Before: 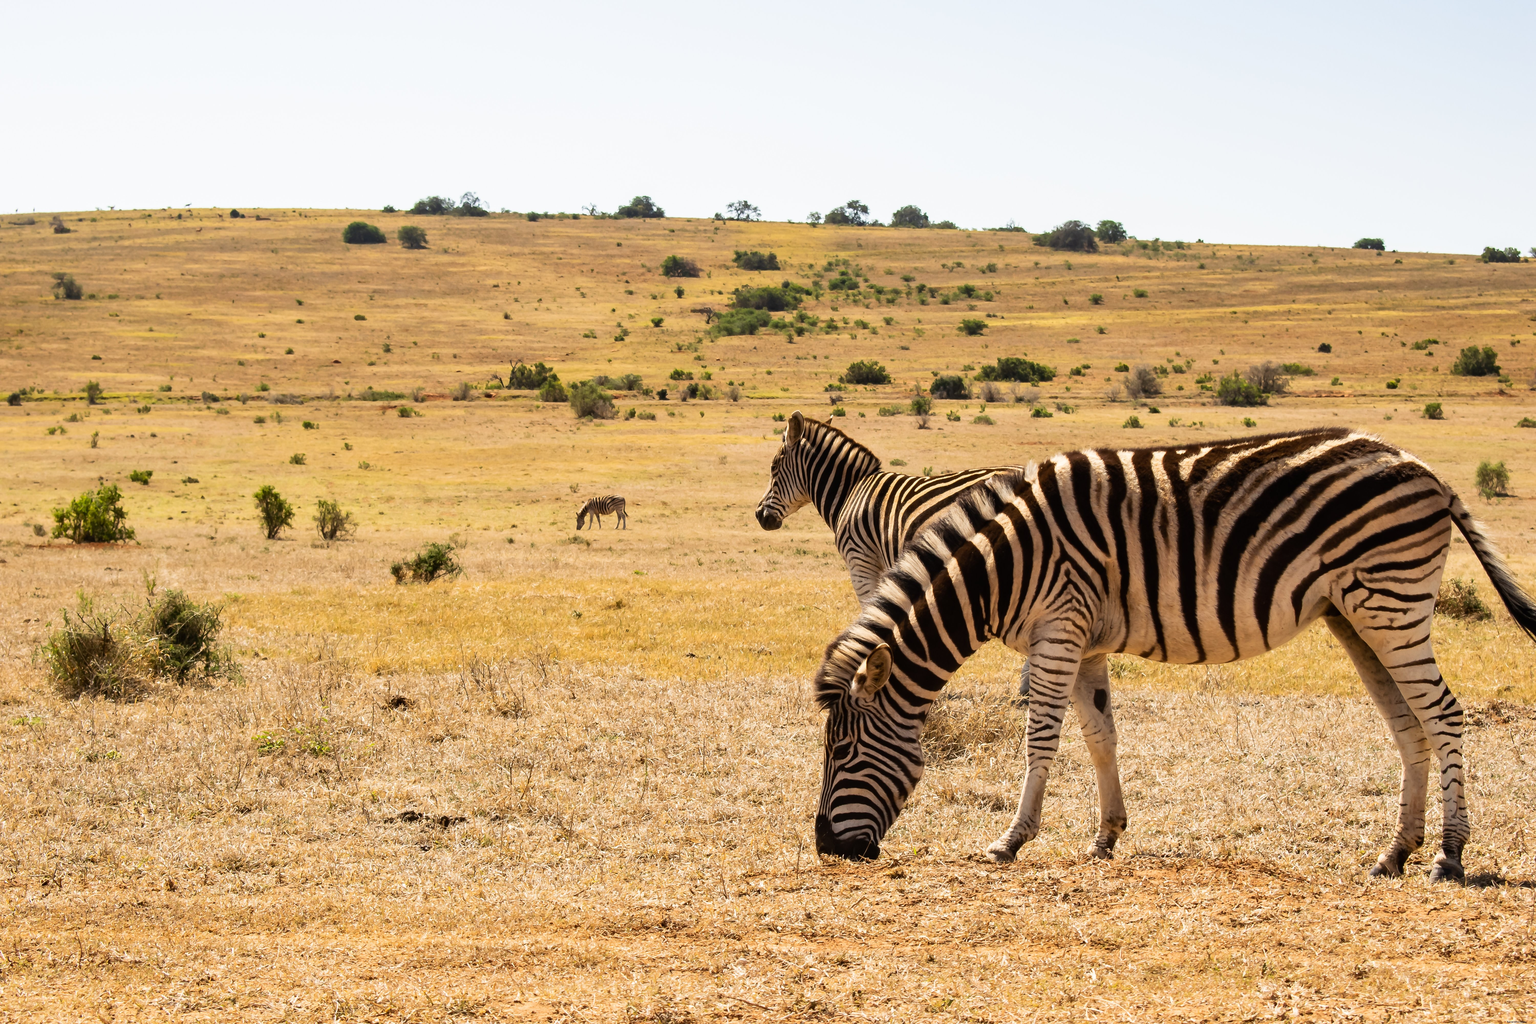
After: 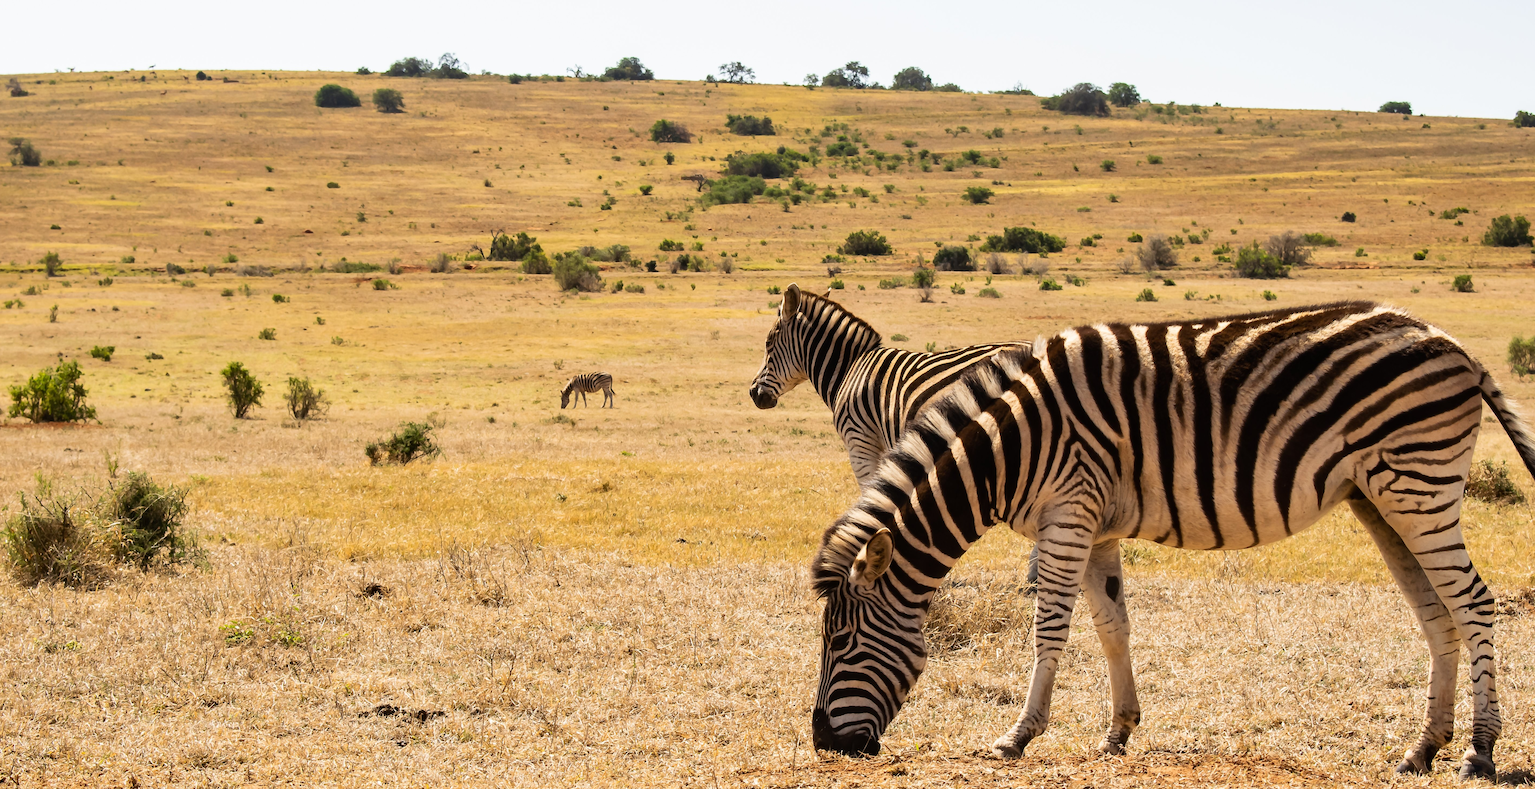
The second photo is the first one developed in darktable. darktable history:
crop and rotate: left 2.873%, top 13.877%, right 2.137%, bottom 12.835%
